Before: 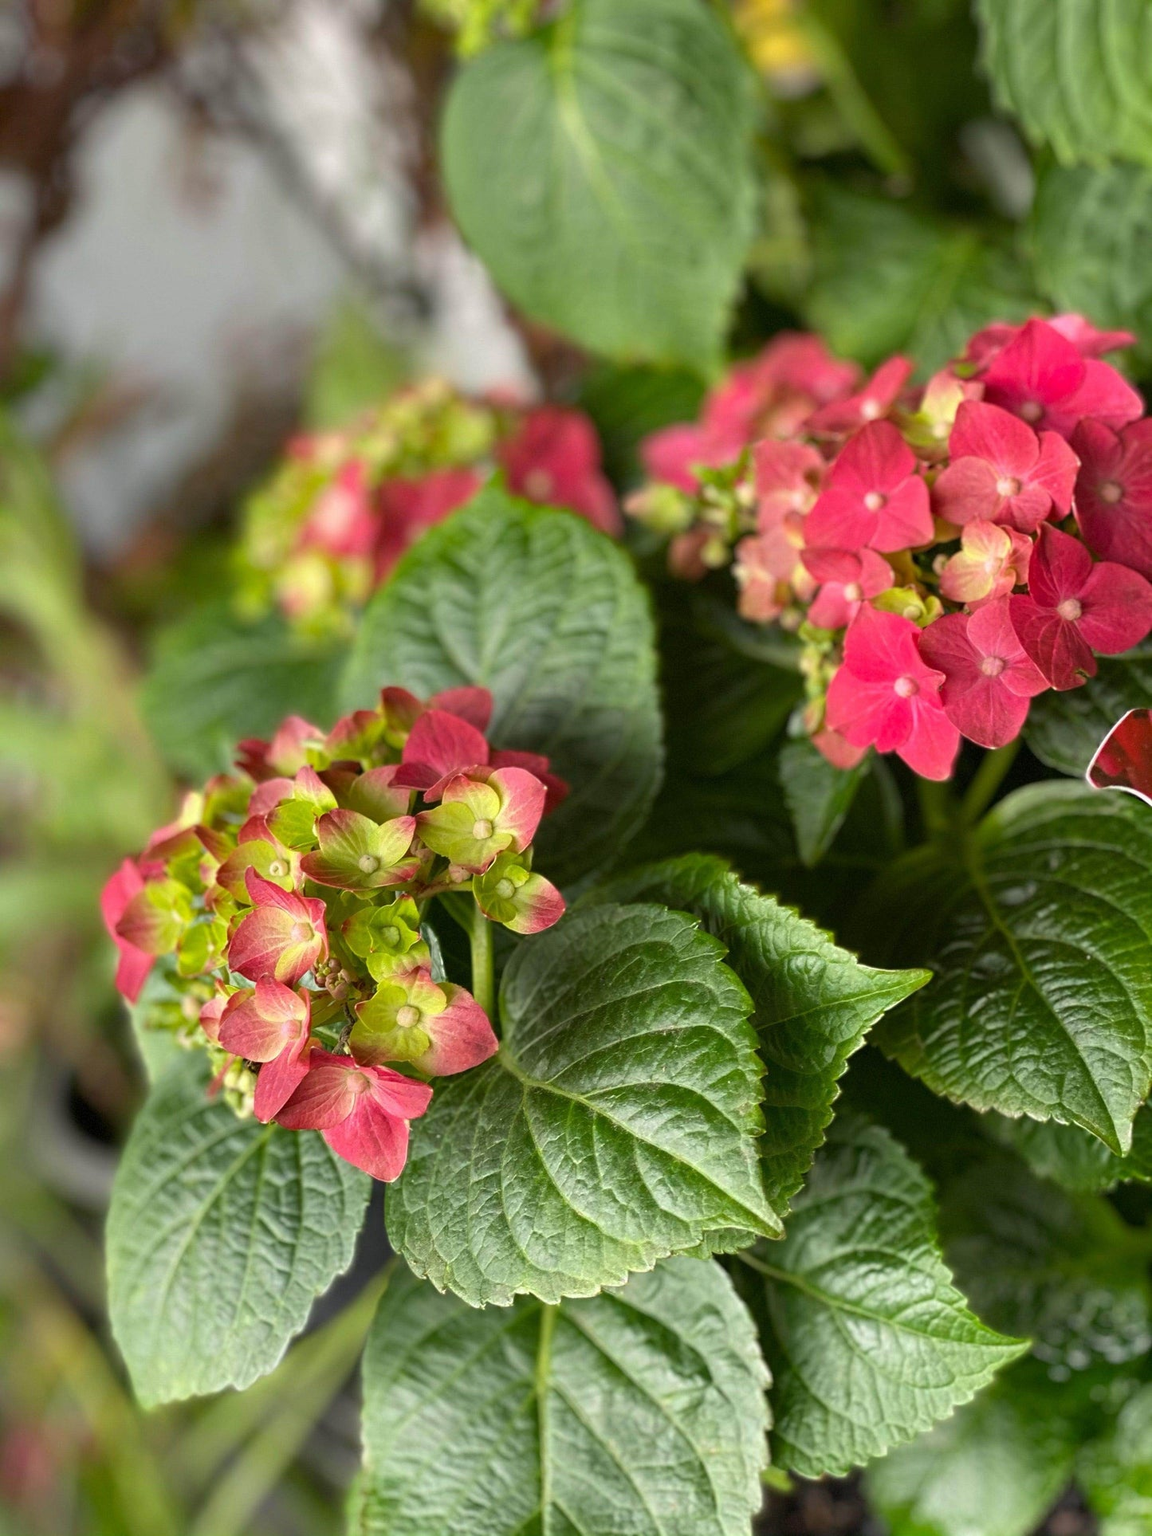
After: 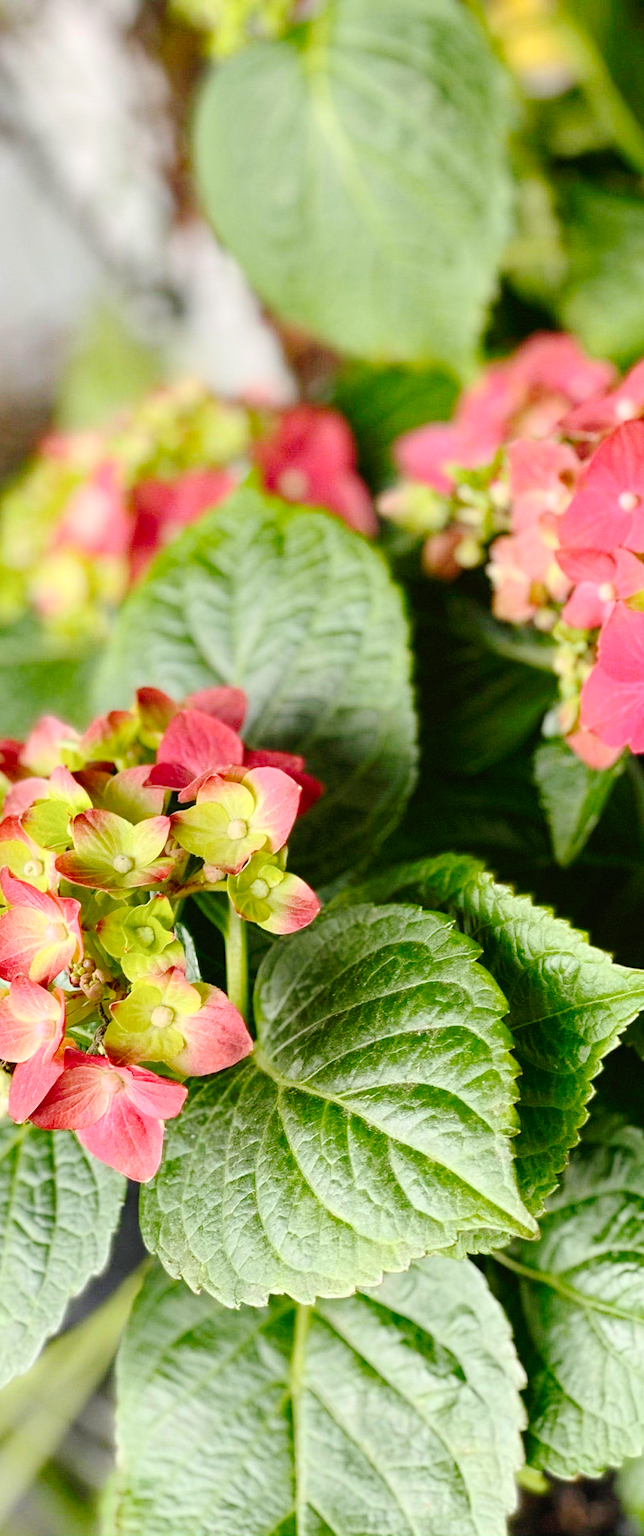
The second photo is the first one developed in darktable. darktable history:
exposure: compensate exposure bias true, compensate highlight preservation false
crop: left 21.332%, right 22.698%
contrast brightness saturation: contrast 0.199, brightness 0.143, saturation 0.137
tone curve: curves: ch0 [(0, 0) (0.003, 0.009) (0.011, 0.009) (0.025, 0.01) (0.044, 0.02) (0.069, 0.032) (0.1, 0.048) (0.136, 0.092) (0.177, 0.153) (0.224, 0.217) (0.277, 0.306) (0.335, 0.402) (0.399, 0.488) (0.468, 0.574) (0.543, 0.648) (0.623, 0.716) (0.709, 0.783) (0.801, 0.851) (0.898, 0.92) (1, 1)], preserve colors none
